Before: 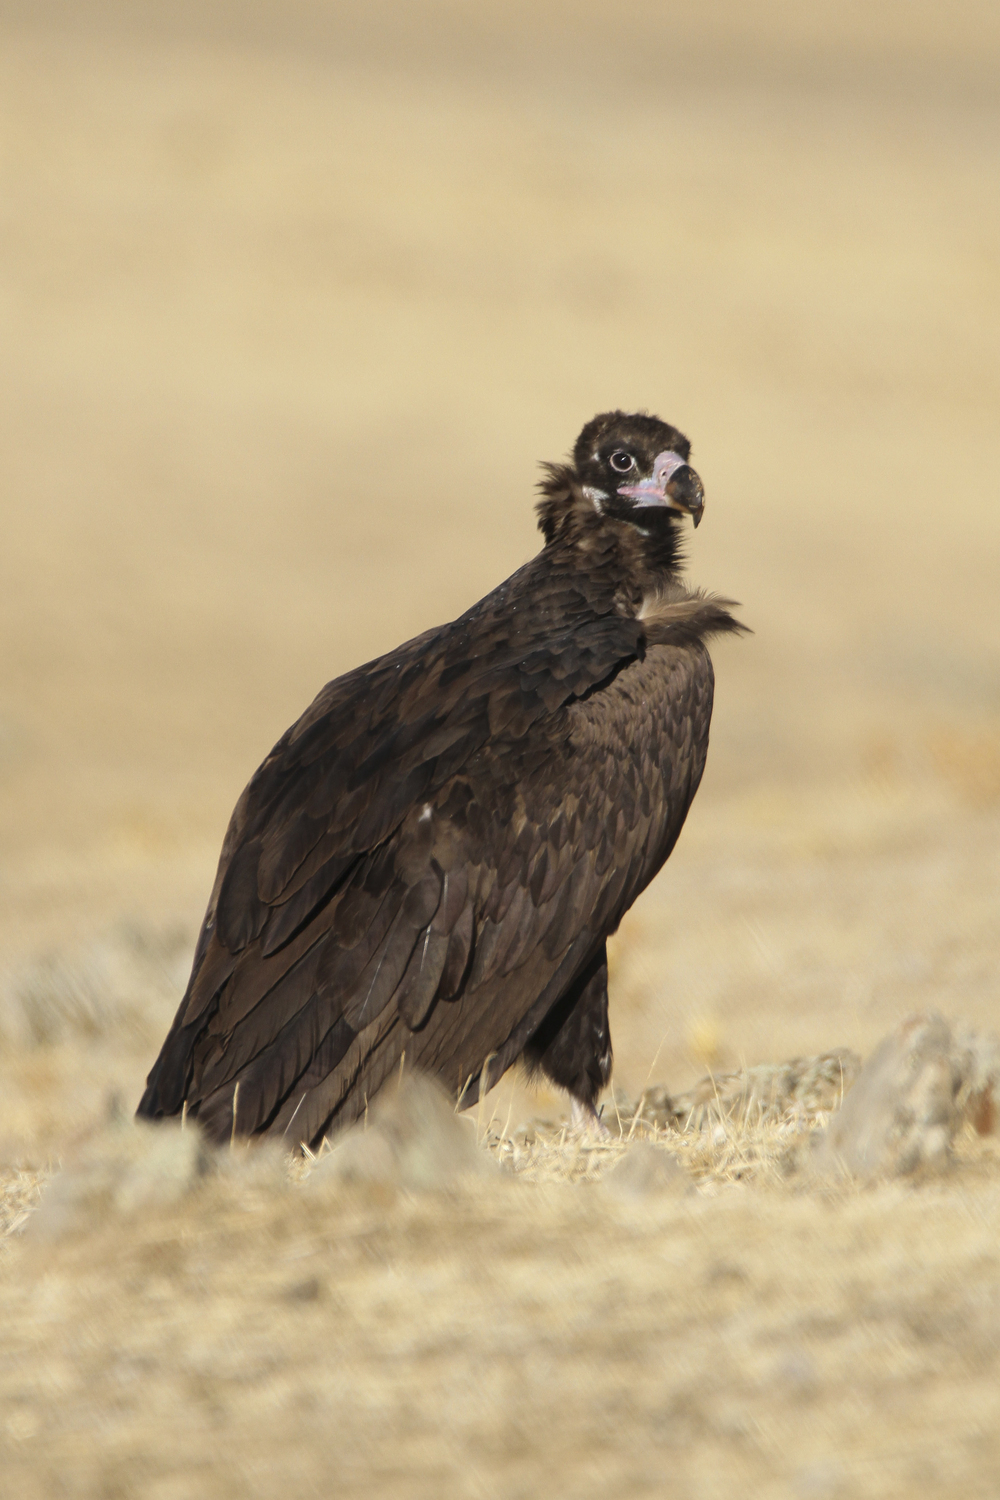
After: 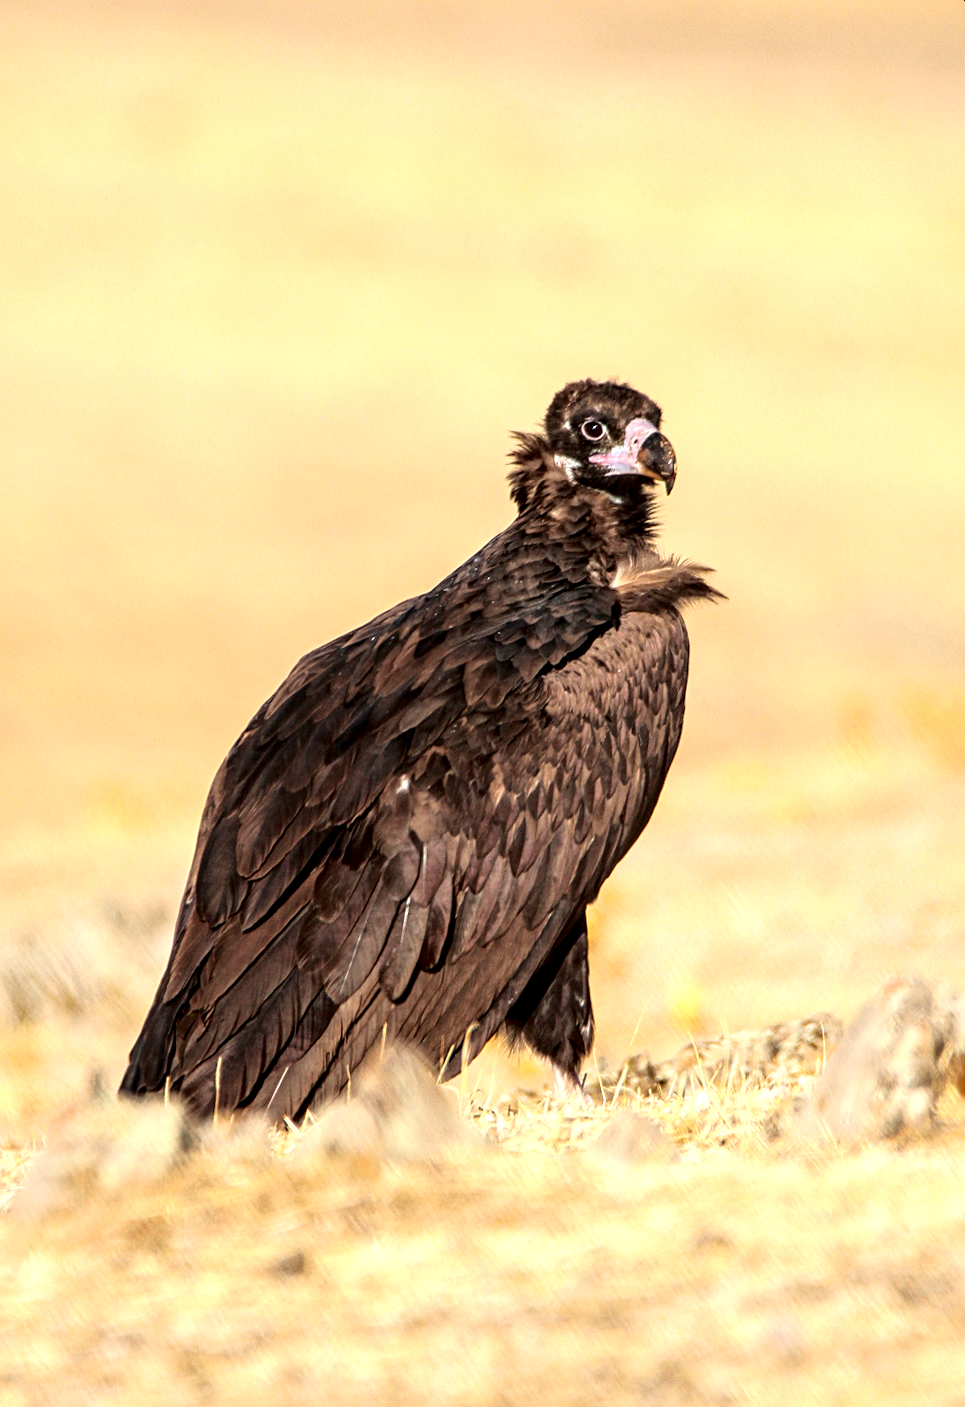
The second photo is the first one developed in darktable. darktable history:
exposure: exposure 0.6 EV, compensate highlight preservation false
tone curve: curves: ch0 [(0, 0.013) (0.117, 0.081) (0.257, 0.259) (0.408, 0.45) (0.611, 0.64) (0.81, 0.857) (1, 1)]; ch1 [(0, 0) (0.287, 0.198) (0.501, 0.506) (0.56, 0.584) (0.715, 0.741) (0.976, 0.992)]; ch2 [(0, 0) (0.369, 0.362) (0.5, 0.5) (0.537, 0.547) (0.59, 0.603) (0.681, 0.754) (1, 1)], color space Lab, independent channels, preserve colors none
rotate and perspective: rotation -1°, crop left 0.011, crop right 0.989, crop top 0.025, crop bottom 0.975
local contrast: highlights 60%, shadows 60%, detail 160%
crop and rotate: left 2.536%, right 1.107%, bottom 2.246%
sharpen: radius 2.167, amount 0.381, threshold 0
